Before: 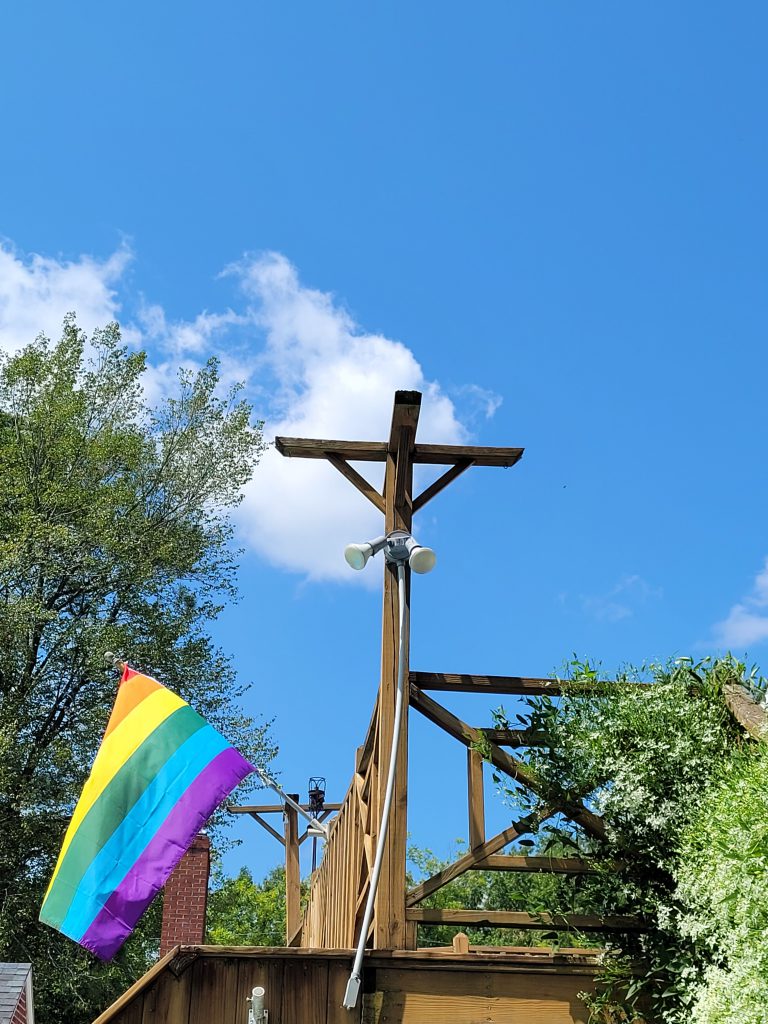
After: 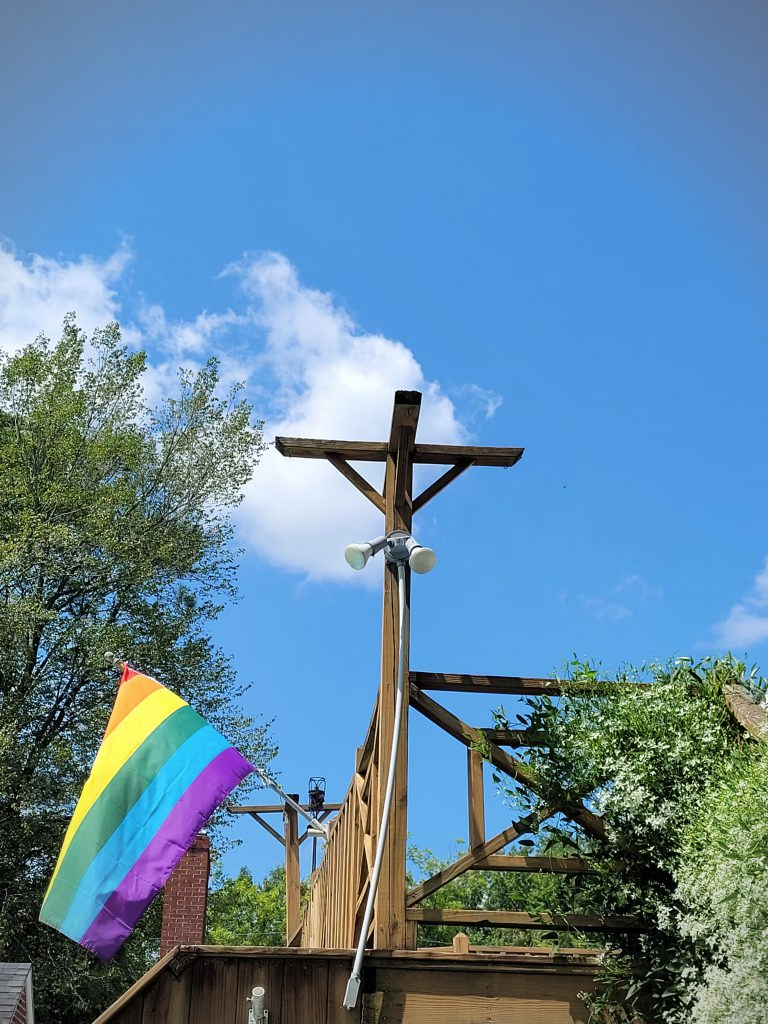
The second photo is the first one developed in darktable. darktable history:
contrast brightness saturation: saturation -0.045
vignetting: unbound false
